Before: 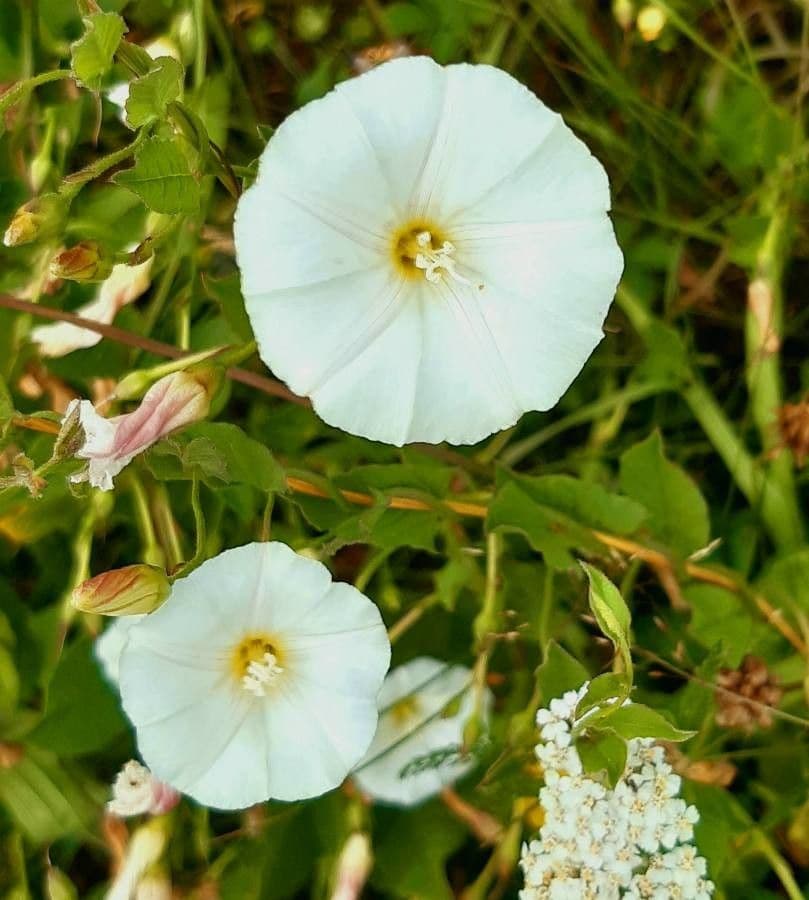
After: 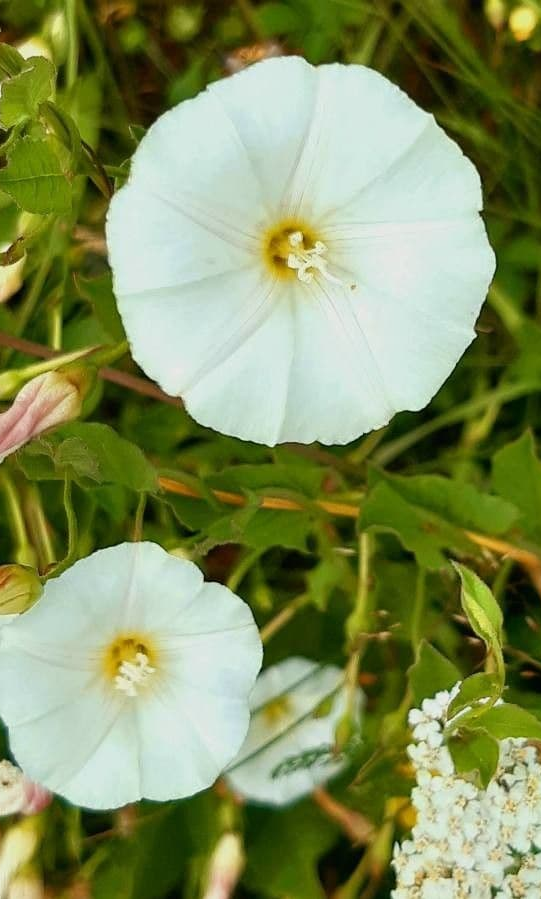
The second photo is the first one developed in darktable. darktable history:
crop and rotate: left 15.93%, right 17.174%
